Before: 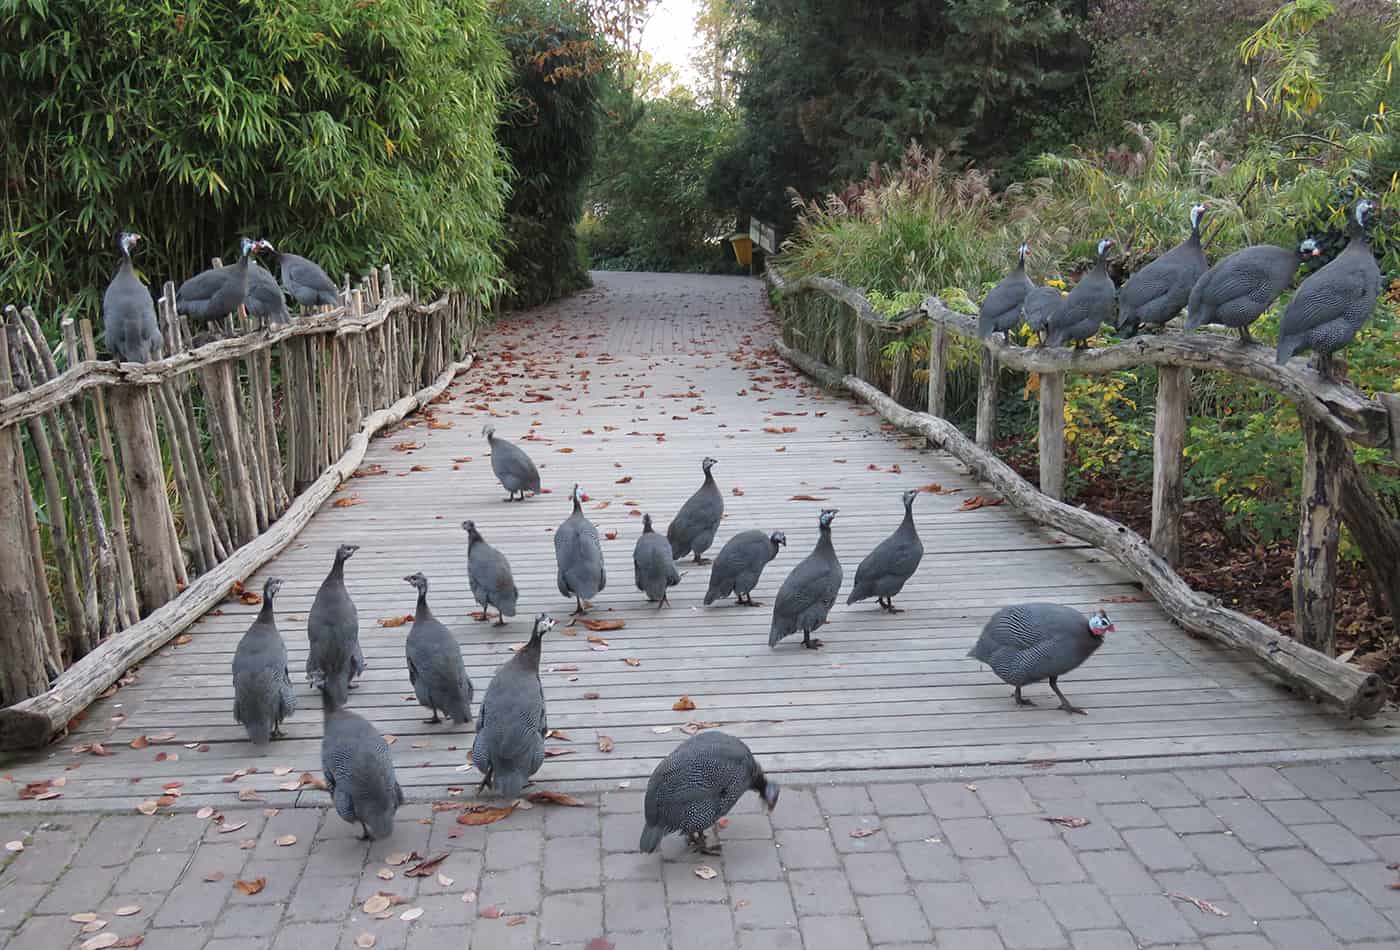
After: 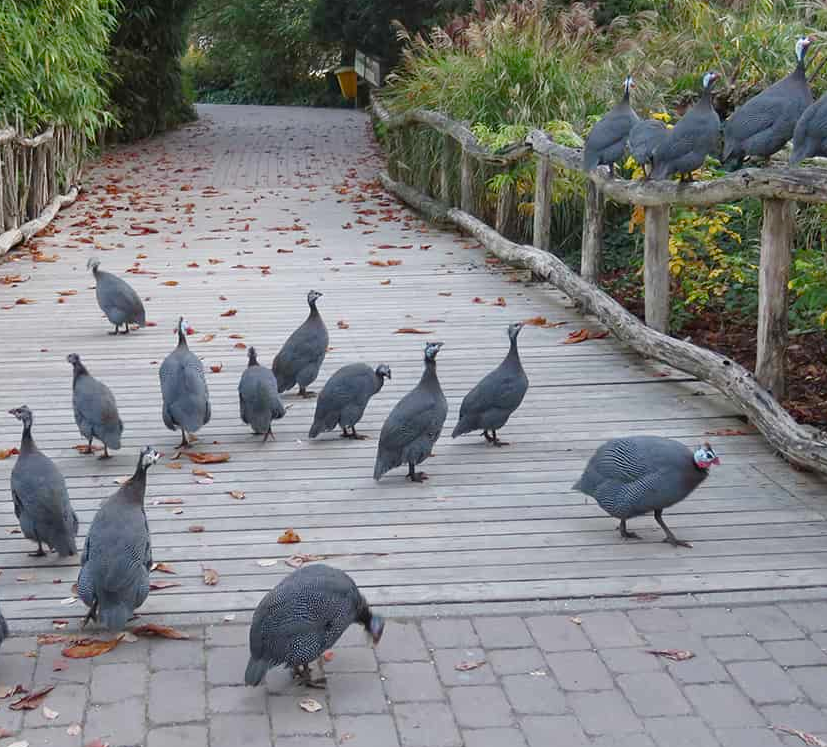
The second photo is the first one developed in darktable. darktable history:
crop and rotate: left 28.256%, top 17.734%, right 12.656%, bottom 3.573%
color balance rgb: perceptual saturation grading › global saturation 20%, perceptual saturation grading › highlights -25%, perceptual saturation grading › shadows 25%
